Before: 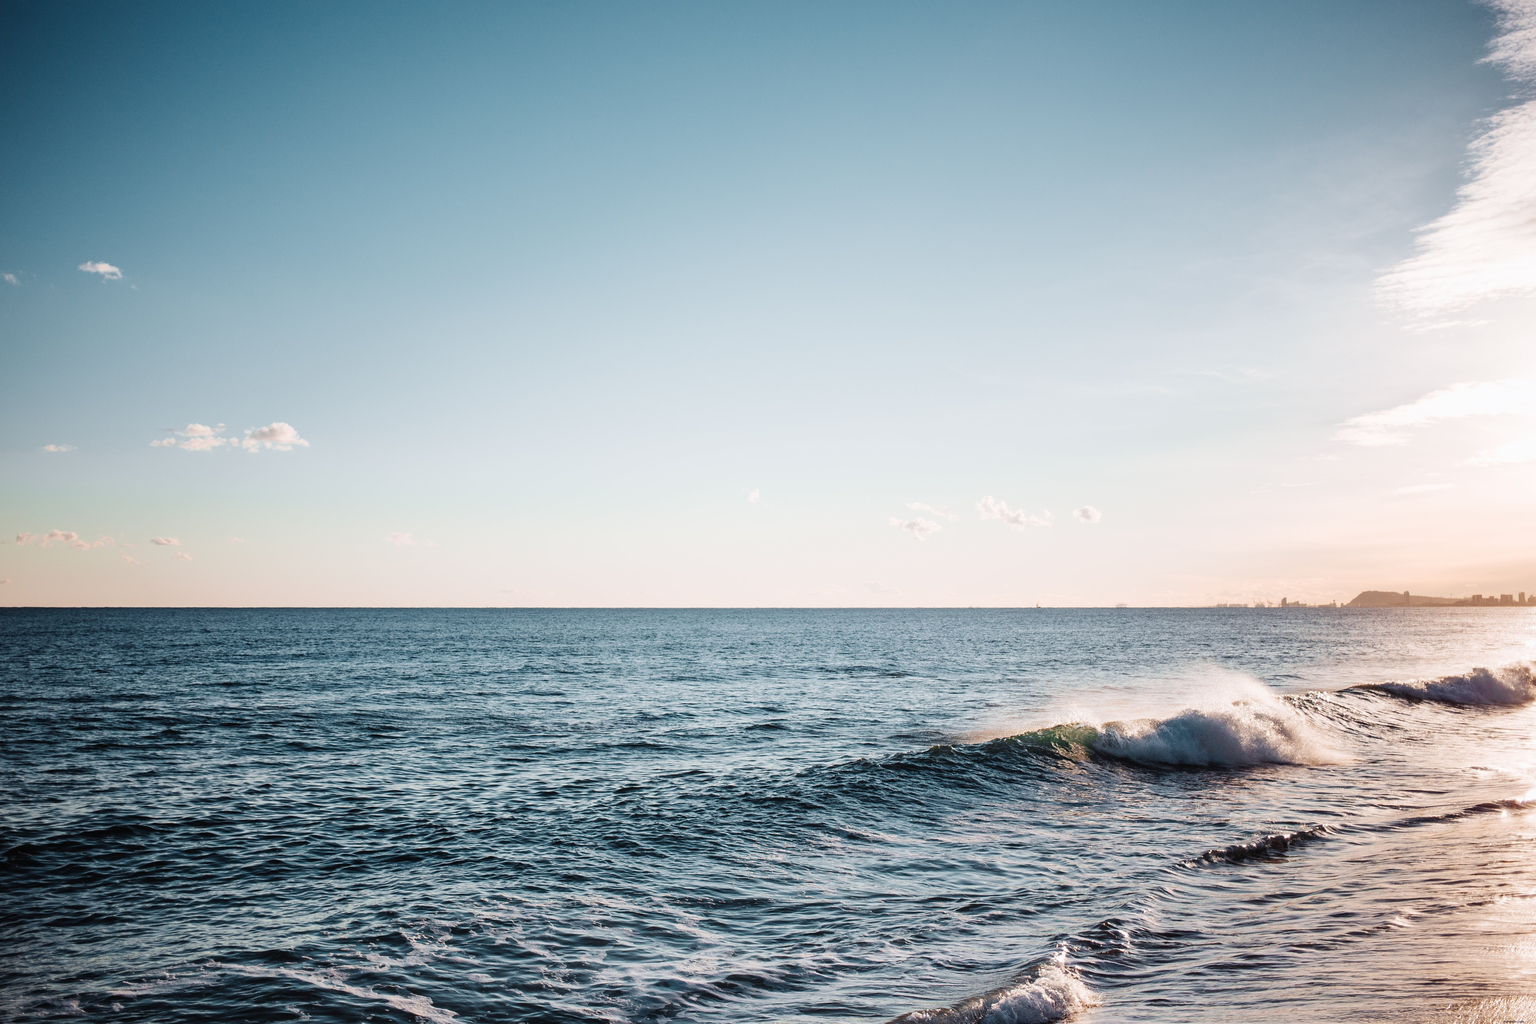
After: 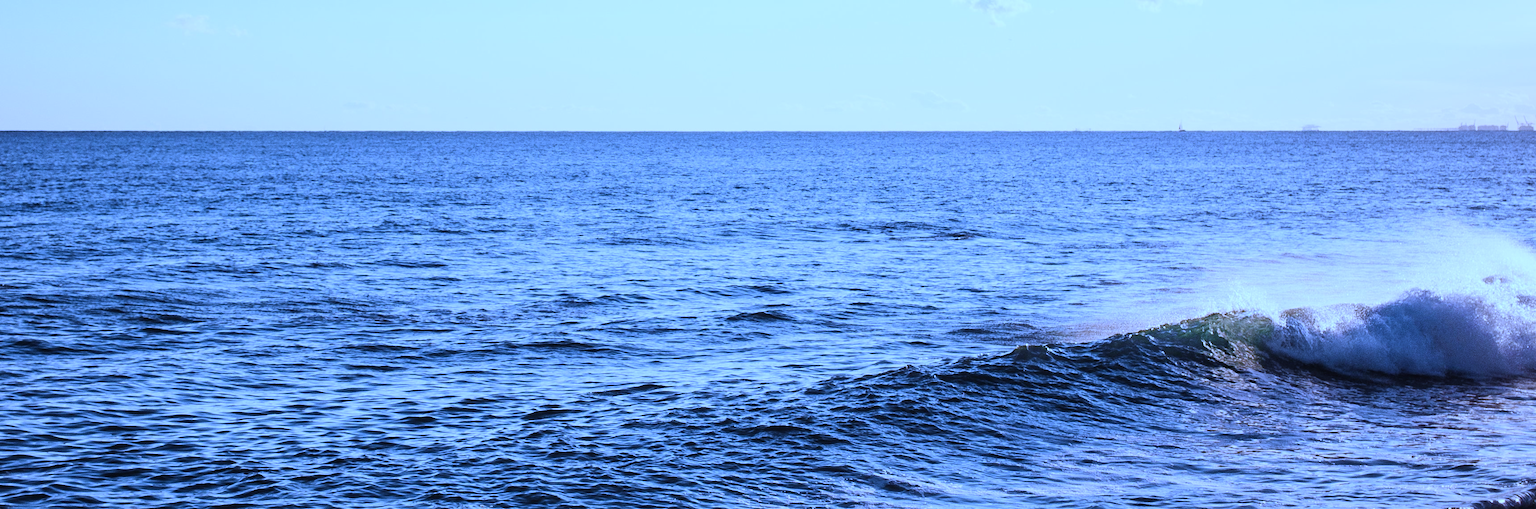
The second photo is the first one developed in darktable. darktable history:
crop: left 18.091%, top 51.13%, right 17.525%, bottom 16.85%
white balance: red 0.766, blue 1.537
